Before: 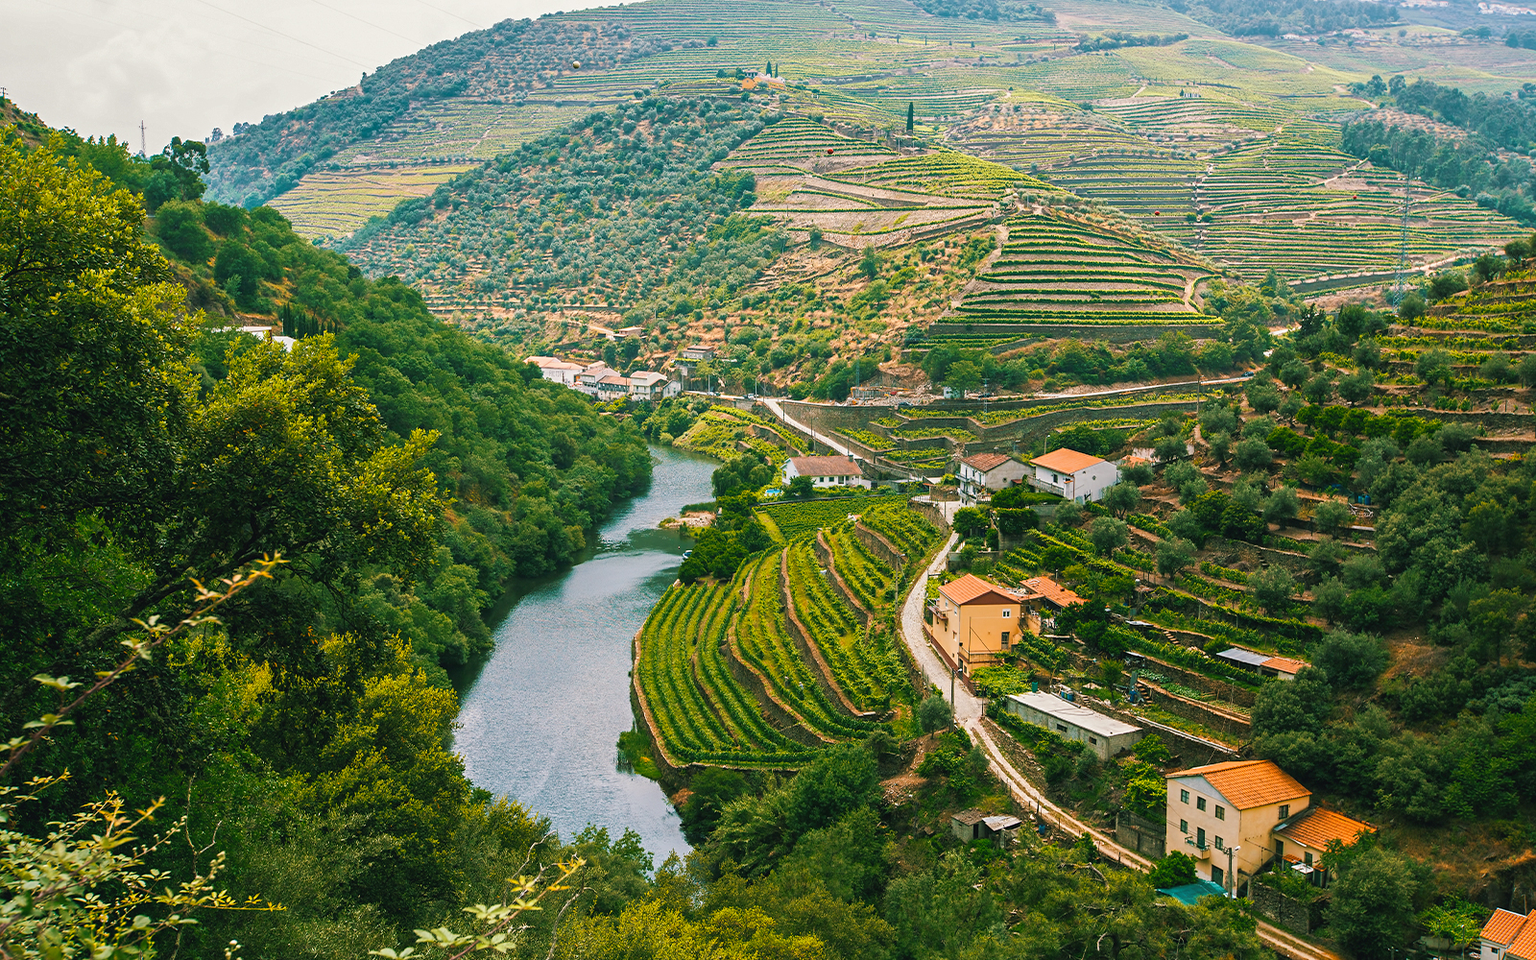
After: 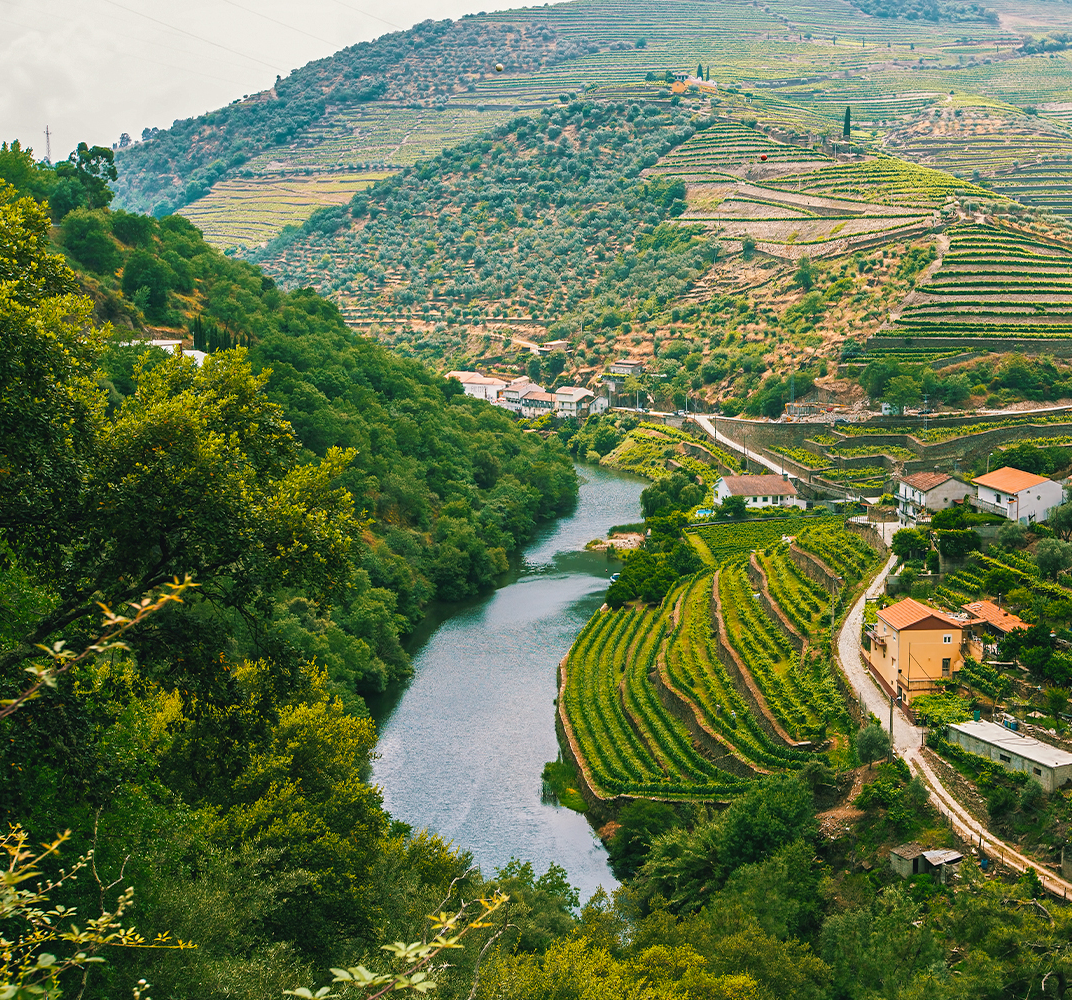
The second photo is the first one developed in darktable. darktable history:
crop and rotate: left 6.313%, right 26.651%
exposure: compensate highlight preservation false
